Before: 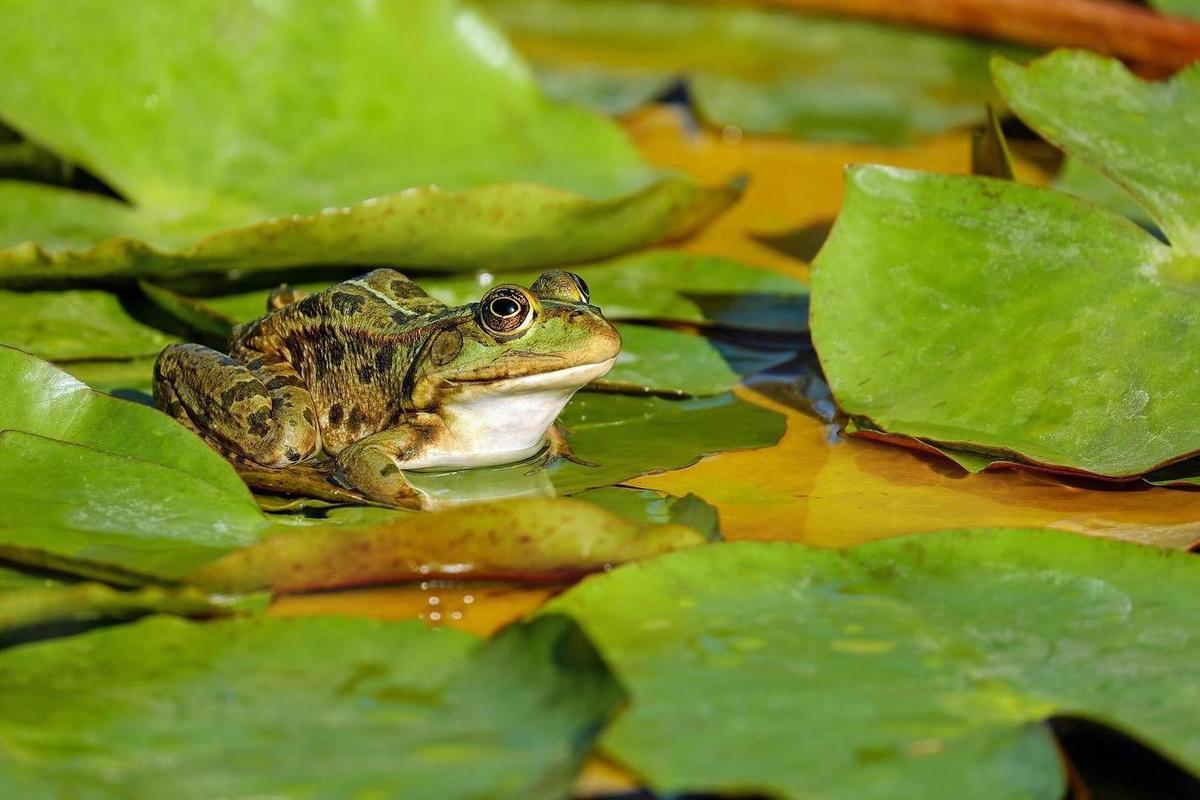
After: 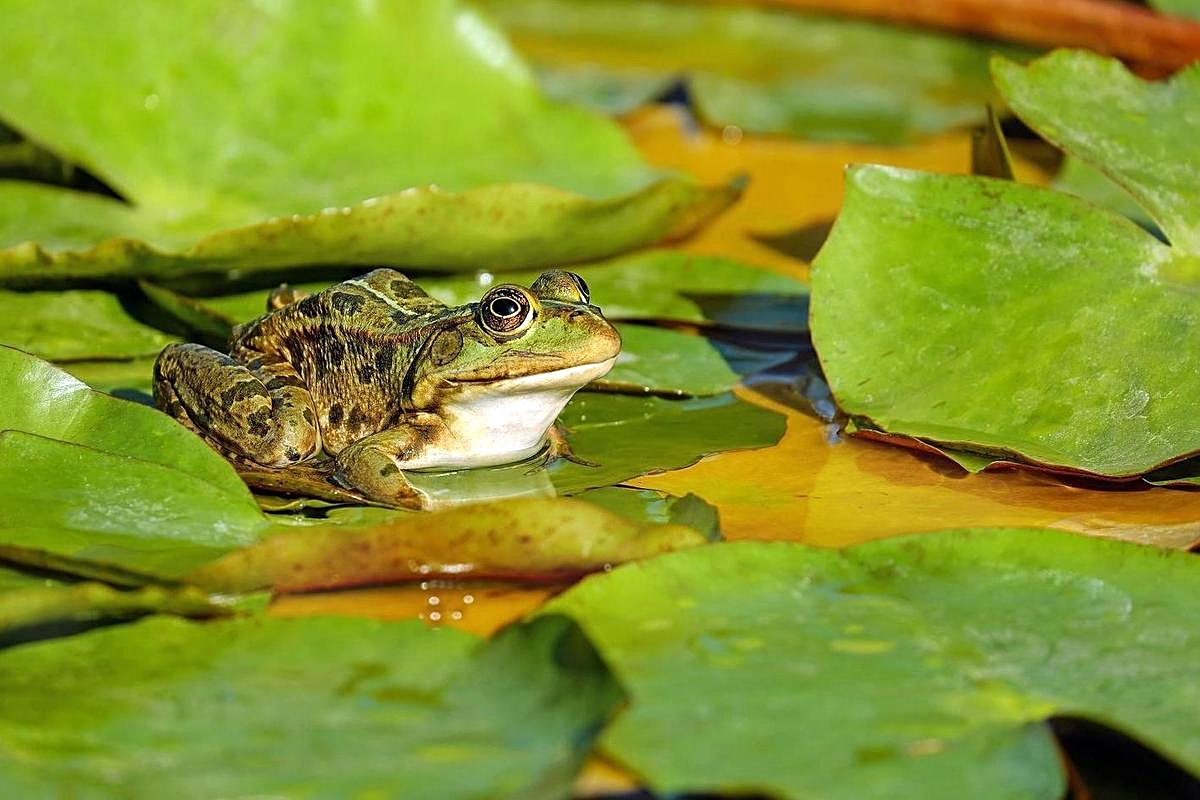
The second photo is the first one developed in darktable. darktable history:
exposure: exposure 0.206 EV, compensate exposure bias true, compensate highlight preservation false
sharpen: on, module defaults
